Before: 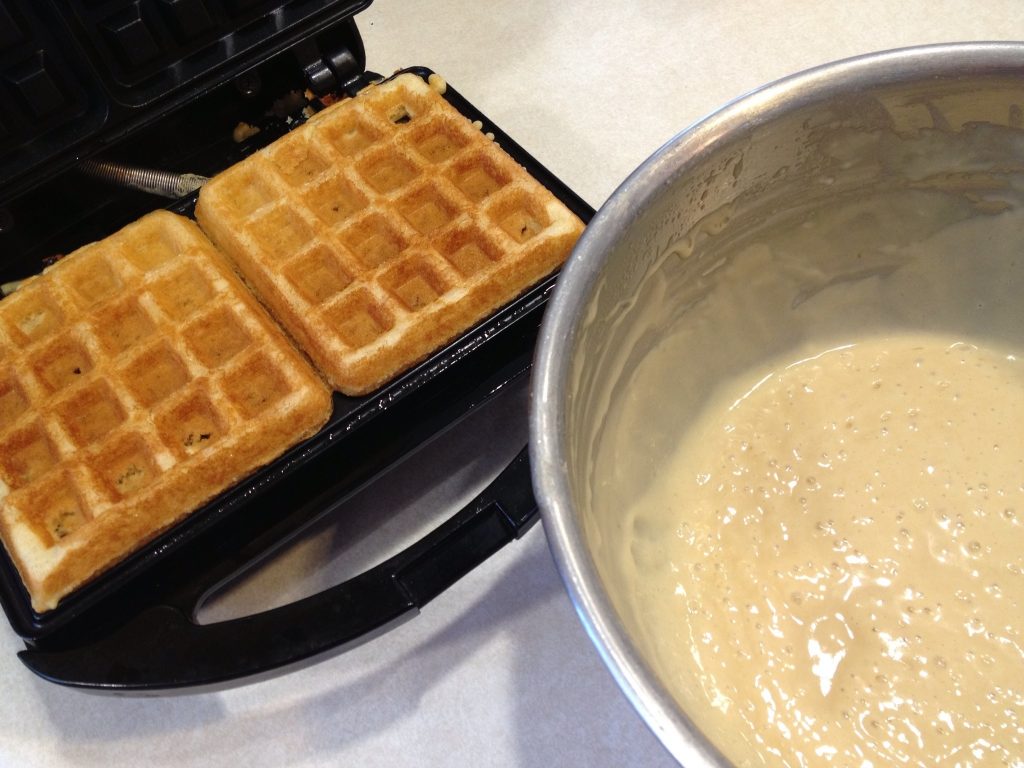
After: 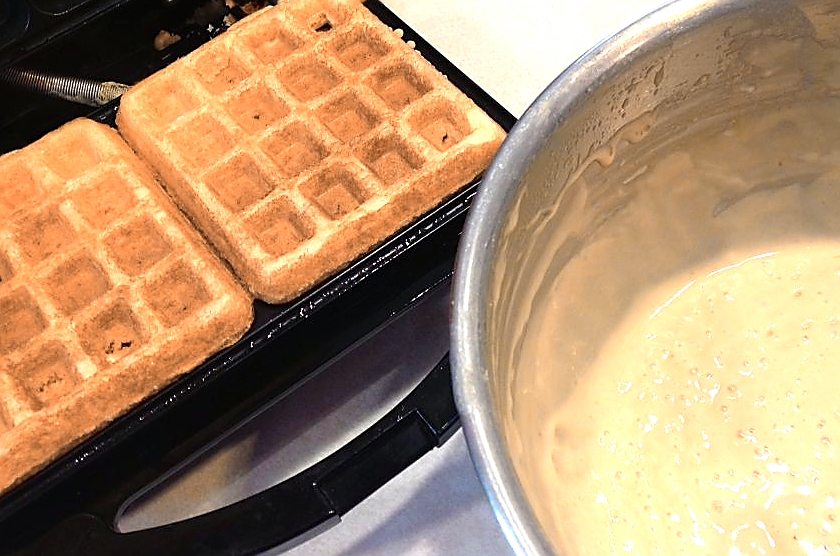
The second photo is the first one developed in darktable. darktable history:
crop: left 7.806%, top 12.093%, right 10.107%, bottom 15.407%
sharpen: radius 1.383, amount 1.25, threshold 0.781
color zones: curves: ch0 [(0.009, 0.528) (0.136, 0.6) (0.255, 0.586) (0.39, 0.528) (0.522, 0.584) (0.686, 0.736) (0.849, 0.561)]; ch1 [(0.045, 0.781) (0.14, 0.416) (0.257, 0.695) (0.442, 0.032) (0.738, 0.338) (0.818, 0.632) (0.891, 0.741) (1, 0.704)]; ch2 [(0, 0.667) (0.141, 0.52) (0.26, 0.37) (0.474, 0.432) (0.743, 0.286)]
exposure: exposure 0.296 EV, compensate exposure bias true, compensate highlight preservation false
